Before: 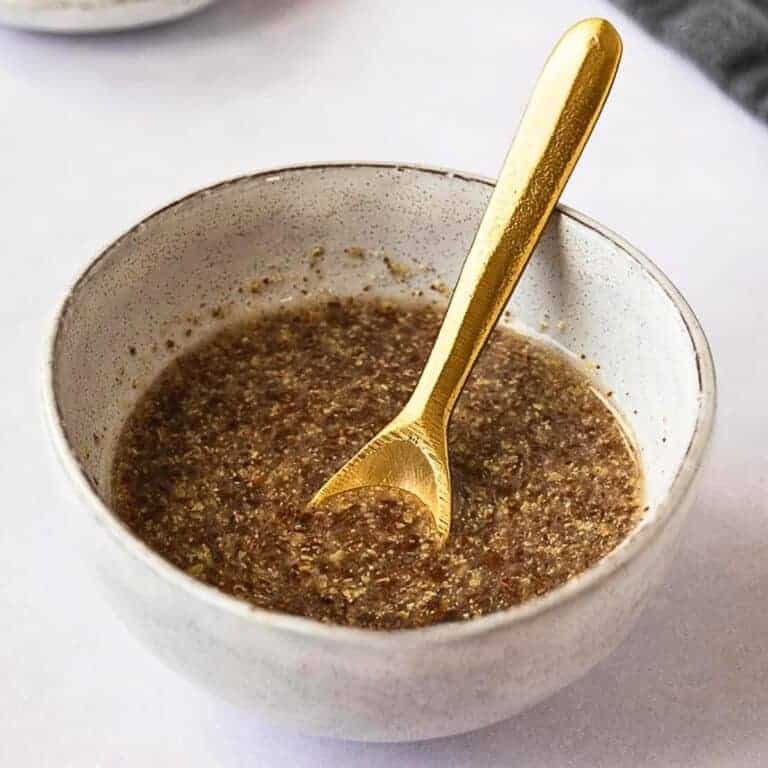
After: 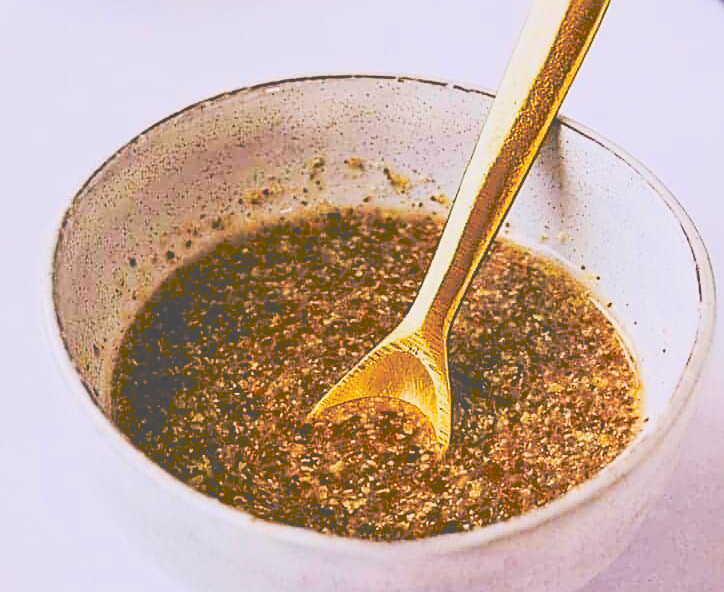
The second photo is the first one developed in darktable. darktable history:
color balance rgb: shadows lift › chroma 2%, shadows lift › hue 217.2°, power › chroma 0.25%, power › hue 60°, highlights gain › chroma 1.5%, highlights gain › hue 309.6°, global offset › luminance -0.25%, perceptual saturation grading › global saturation 15%, global vibrance 15%
crop and rotate: angle 0.03°, top 11.643%, right 5.651%, bottom 11.189%
white balance: red 0.984, blue 1.059
tone curve: curves: ch0 [(0, 0) (0.003, 0.301) (0.011, 0.302) (0.025, 0.307) (0.044, 0.313) (0.069, 0.316) (0.1, 0.322) (0.136, 0.325) (0.177, 0.341) (0.224, 0.358) (0.277, 0.386) (0.335, 0.429) (0.399, 0.486) (0.468, 0.556) (0.543, 0.644) (0.623, 0.728) (0.709, 0.796) (0.801, 0.854) (0.898, 0.908) (1, 1)], preserve colors none
exposure: black level correction 0.001, exposure 0.3 EV, compensate highlight preservation false
contrast brightness saturation: contrast -0.02, brightness -0.01, saturation 0.03
sharpen: on, module defaults
filmic rgb: black relative exposure -7.75 EV, white relative exposure 4.4 EV, threshold 3 EV, target black luminance 0%, hardness 3.76, latitude 50.51%, contrast 1.074, highlights saturation mix 10%, shadows ↔ highlights balance -0.22%, color science v4 (2020), enable highlight reconstruction true
